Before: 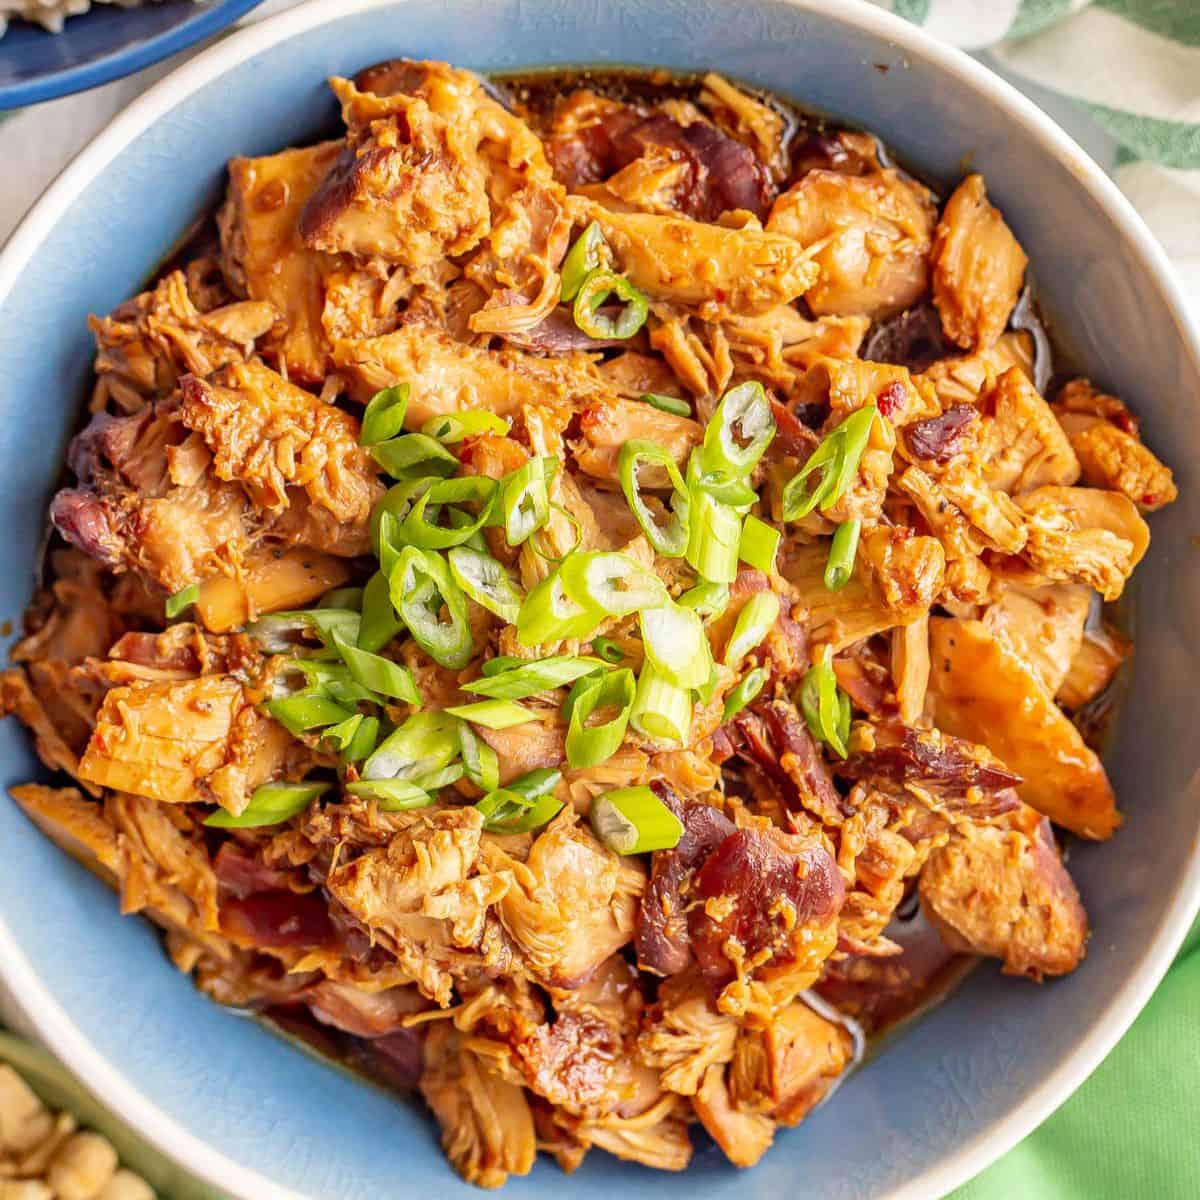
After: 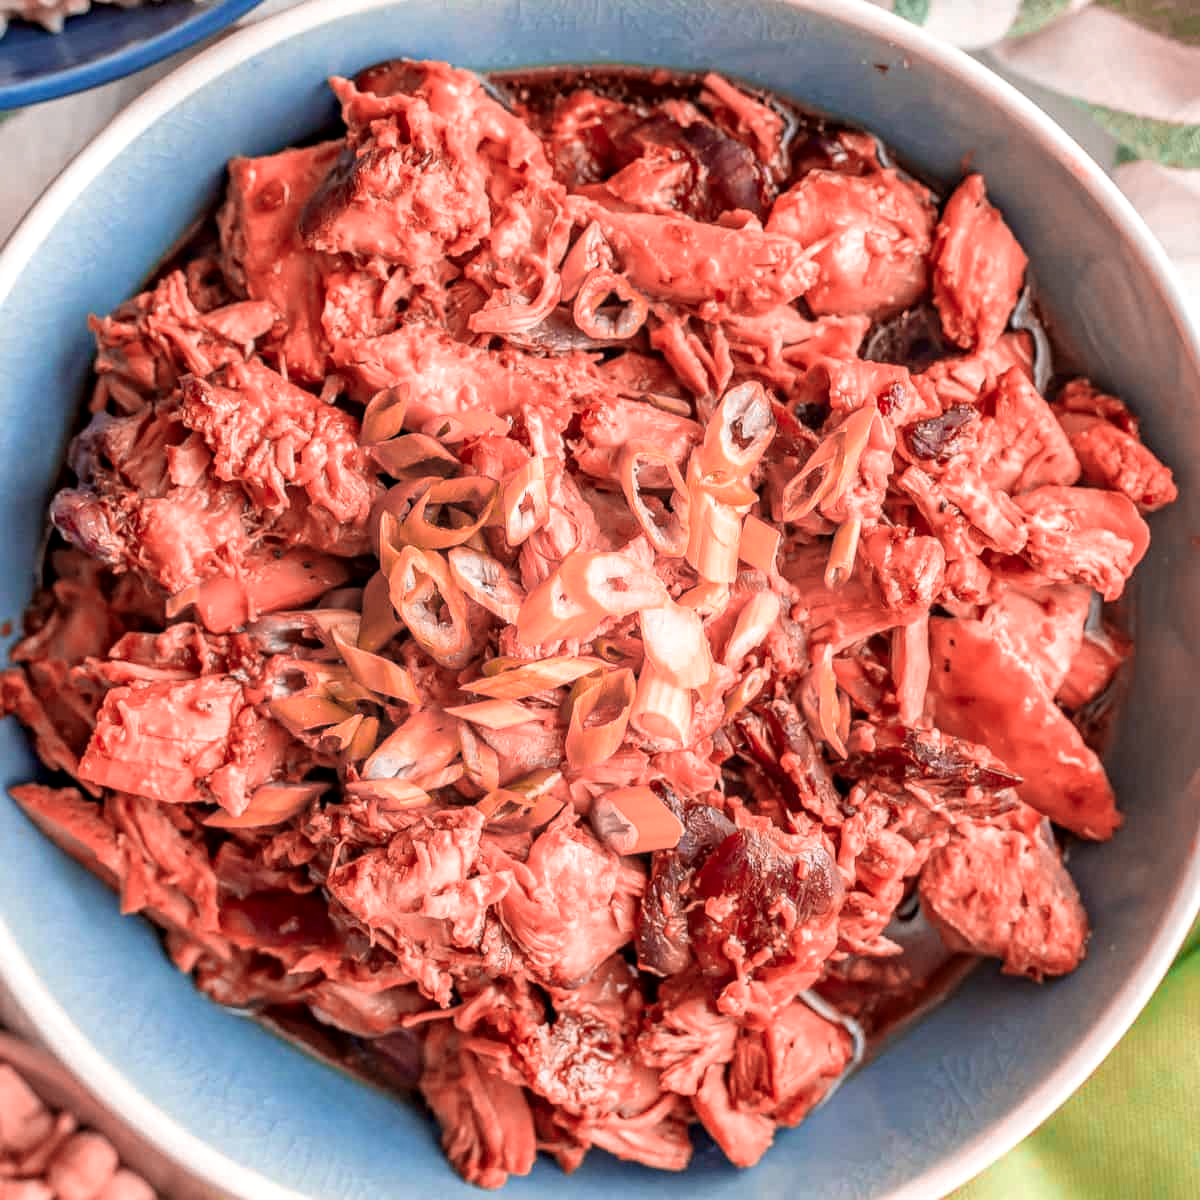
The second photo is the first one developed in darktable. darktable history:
local contrast: on, module defaults
color zones: curves: ch2 [(0, 0.5) (0.084, 0.497) (0.323, 0.335) (0.4, 0.497) (1, 0.5)], process mode strong
